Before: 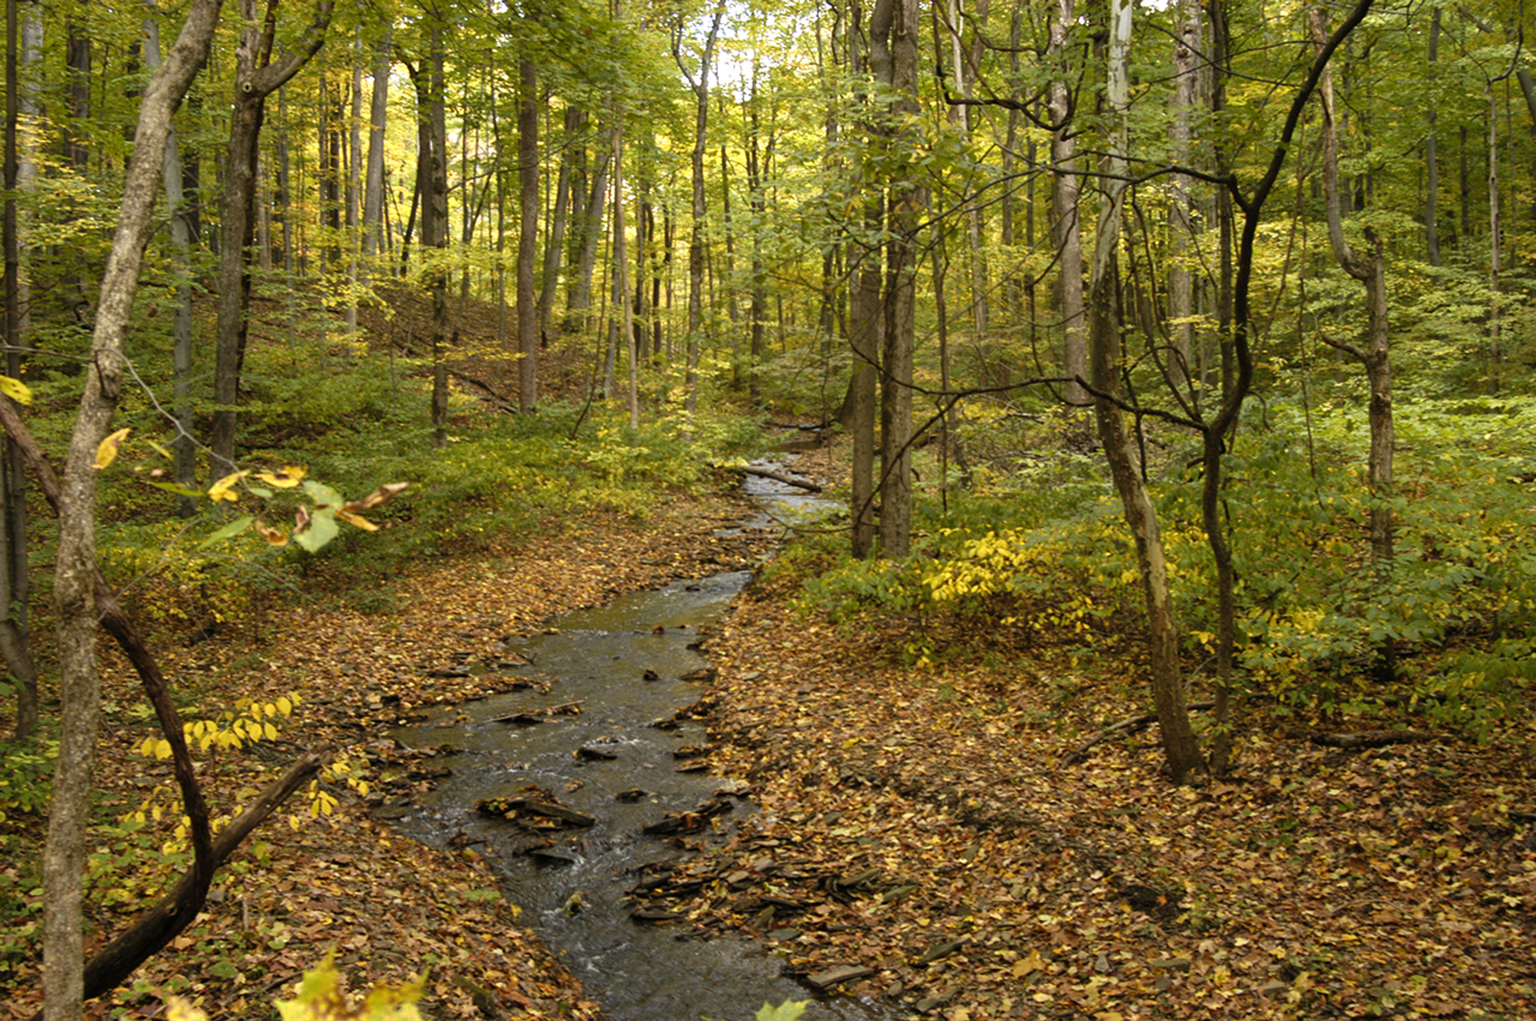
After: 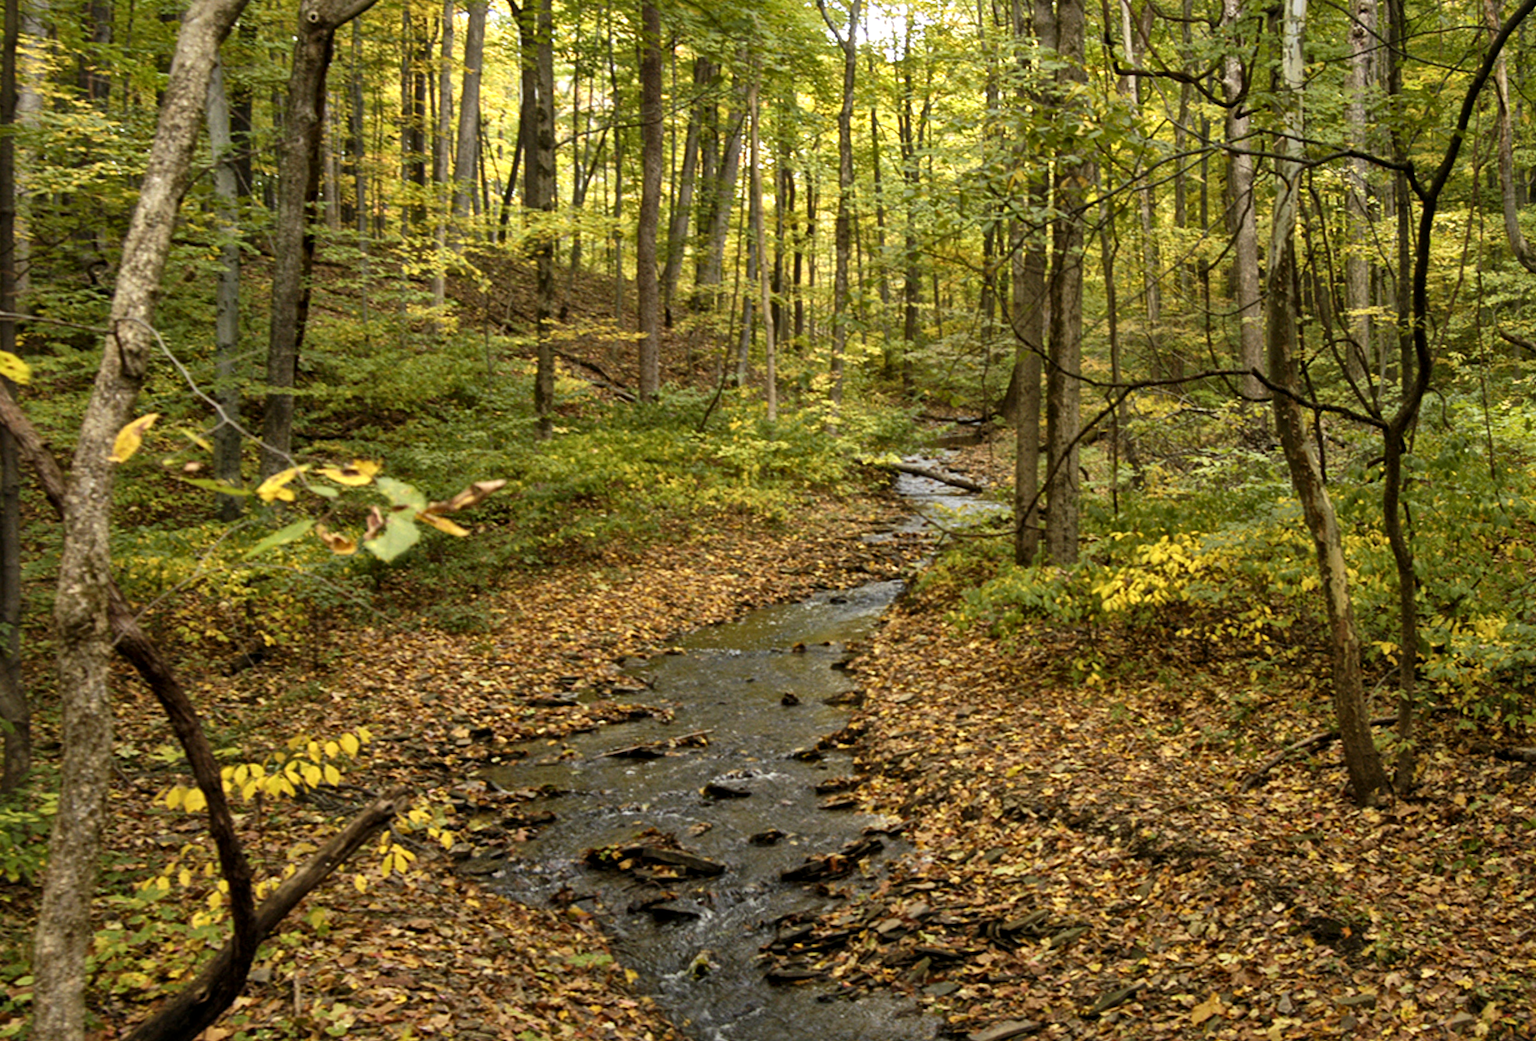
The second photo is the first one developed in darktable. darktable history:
crop: right 9.509%, bottom 0.031%
local contrast: mode bilateral grid, contrast 20, coarseness 50, detail 144%, midtone range 0.2
rotate and perspective: rotation -0.013°, lens shift (vertical) -0.027, lens shift (horizontal) 0.178, crop left 0.016, crop right 0.989, crop top 0.082, crop bottom 0.918
